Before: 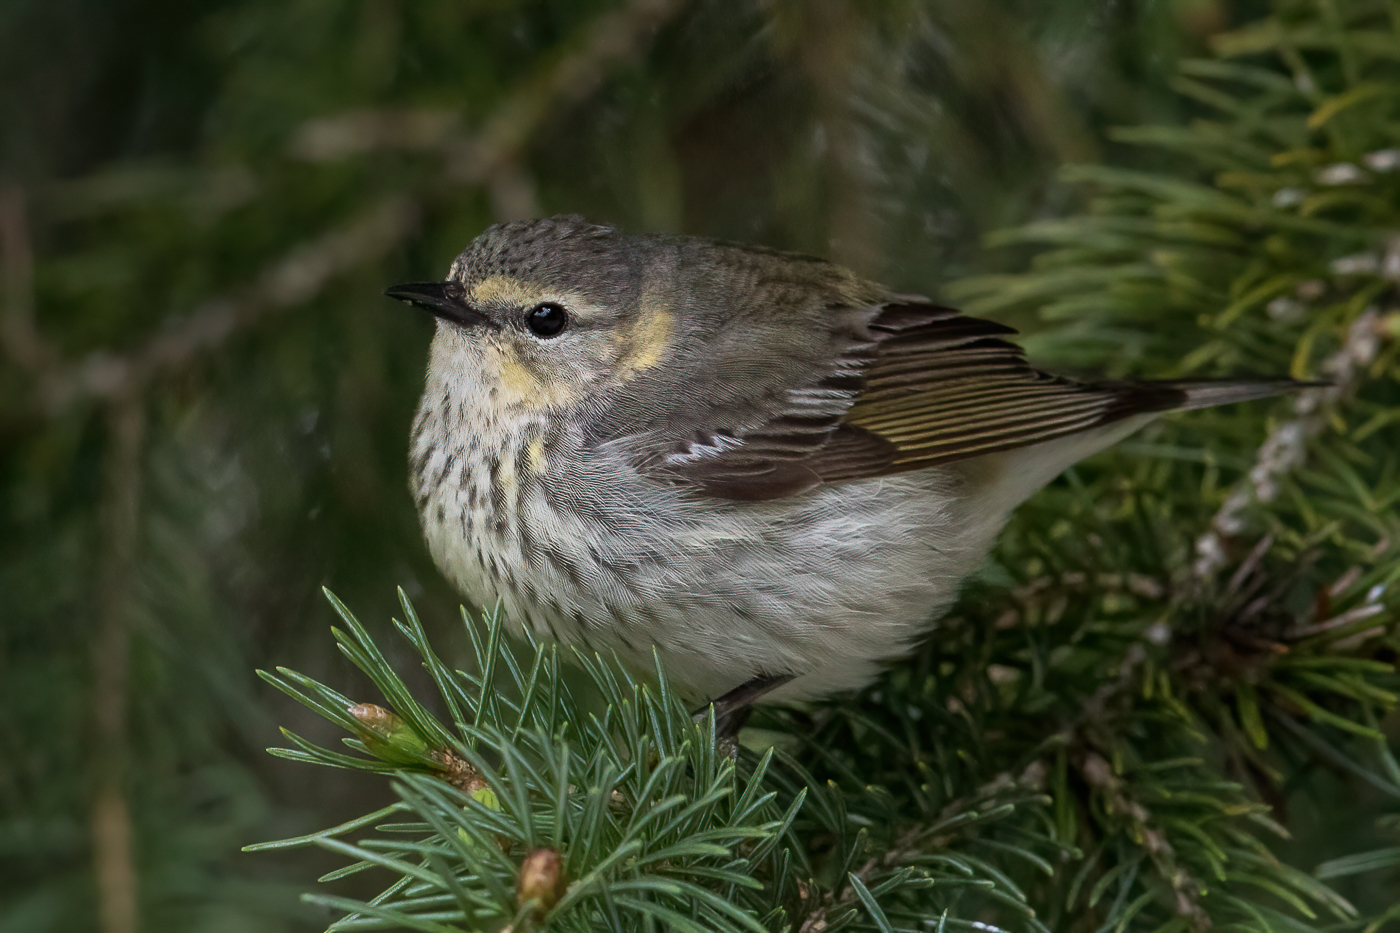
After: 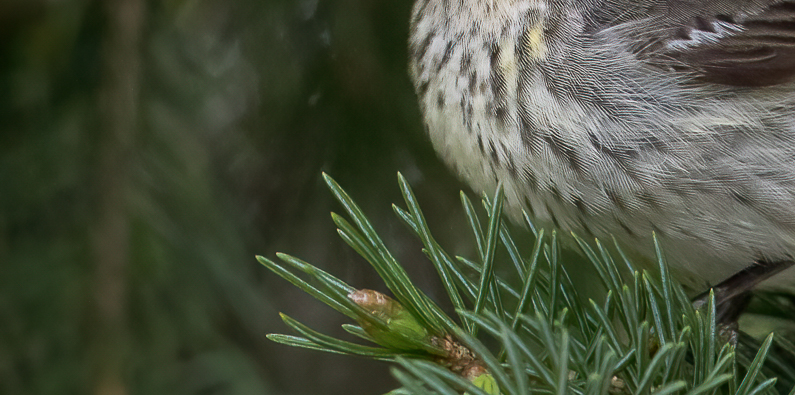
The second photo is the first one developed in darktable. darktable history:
crop: top 44.442%, right 43.204%, bottom 13.149%
